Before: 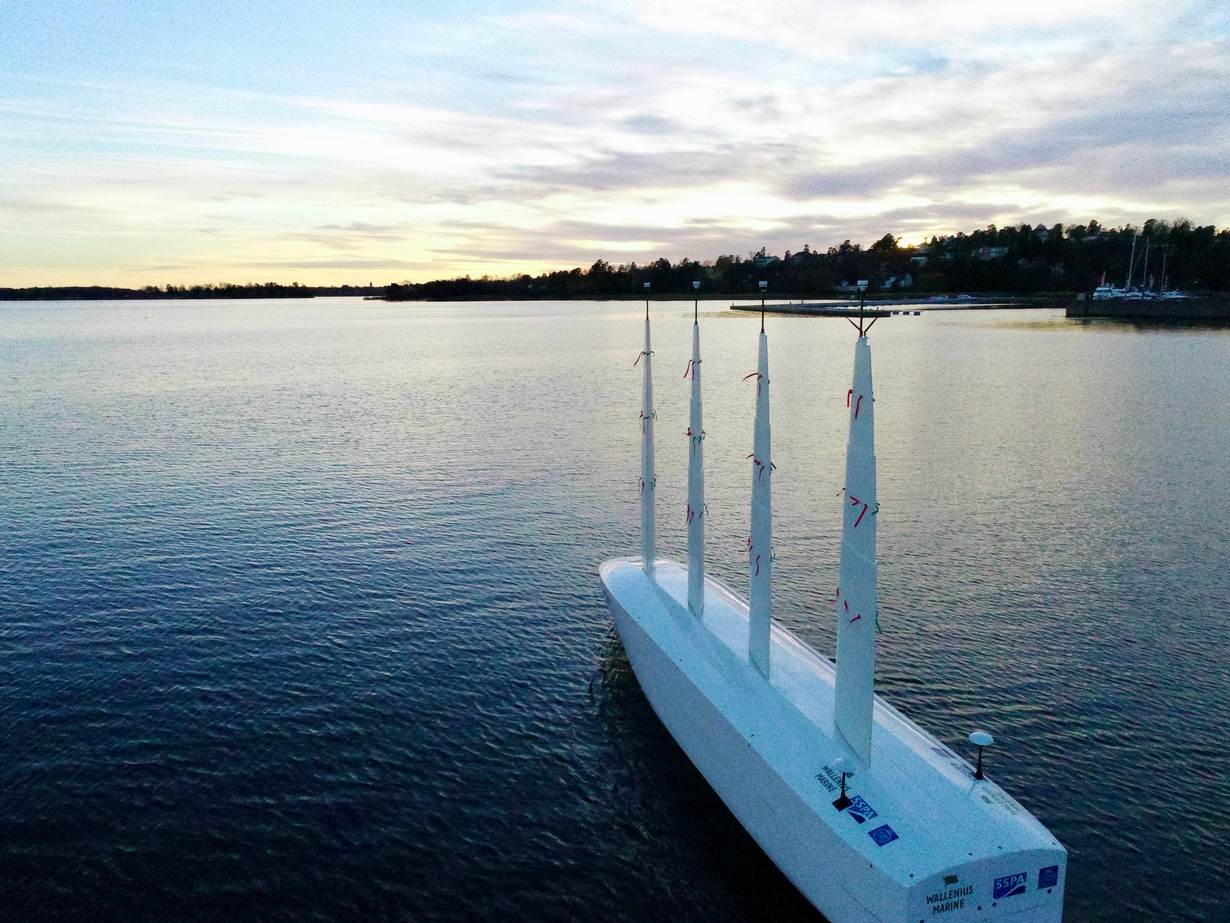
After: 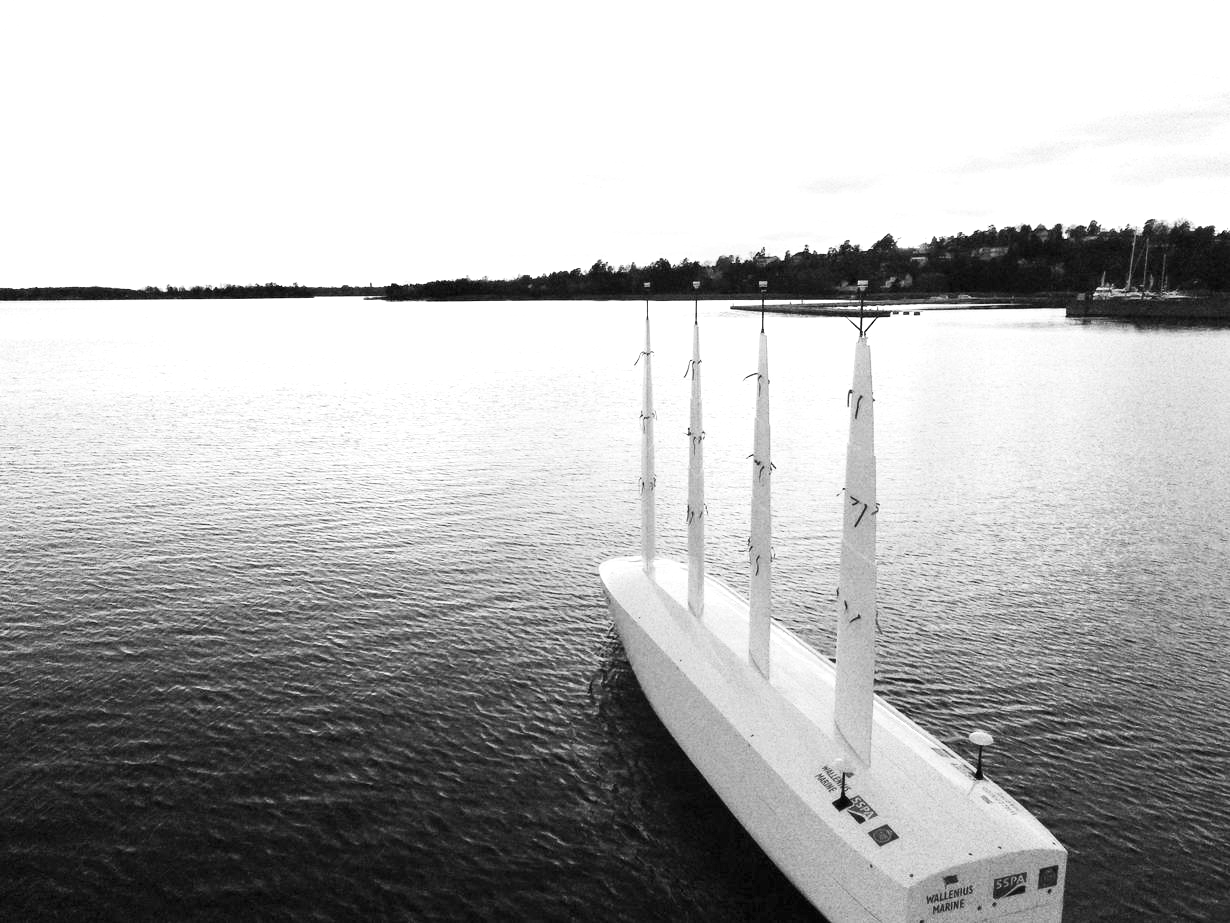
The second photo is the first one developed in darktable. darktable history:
contrast brightness saturation: contrast 0.2, brightness 0.16, saturation 0.22
monochrome: on, module defaults
exposure: black level correction 0, exposure 0.9 EV, compensate highlight preservation false
